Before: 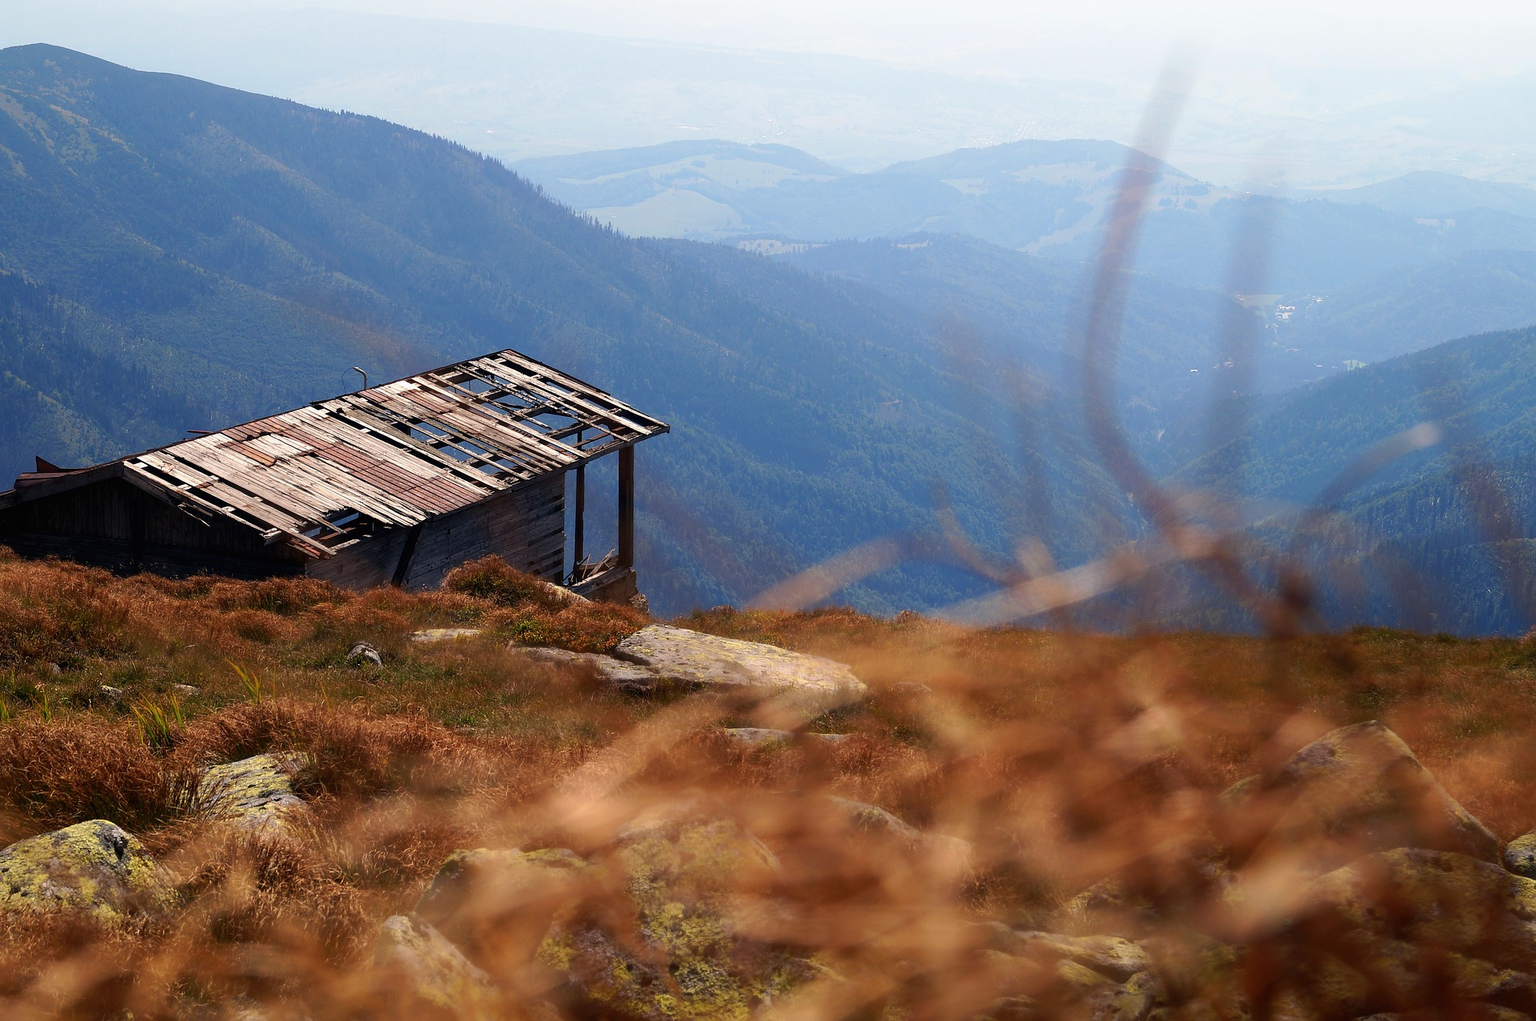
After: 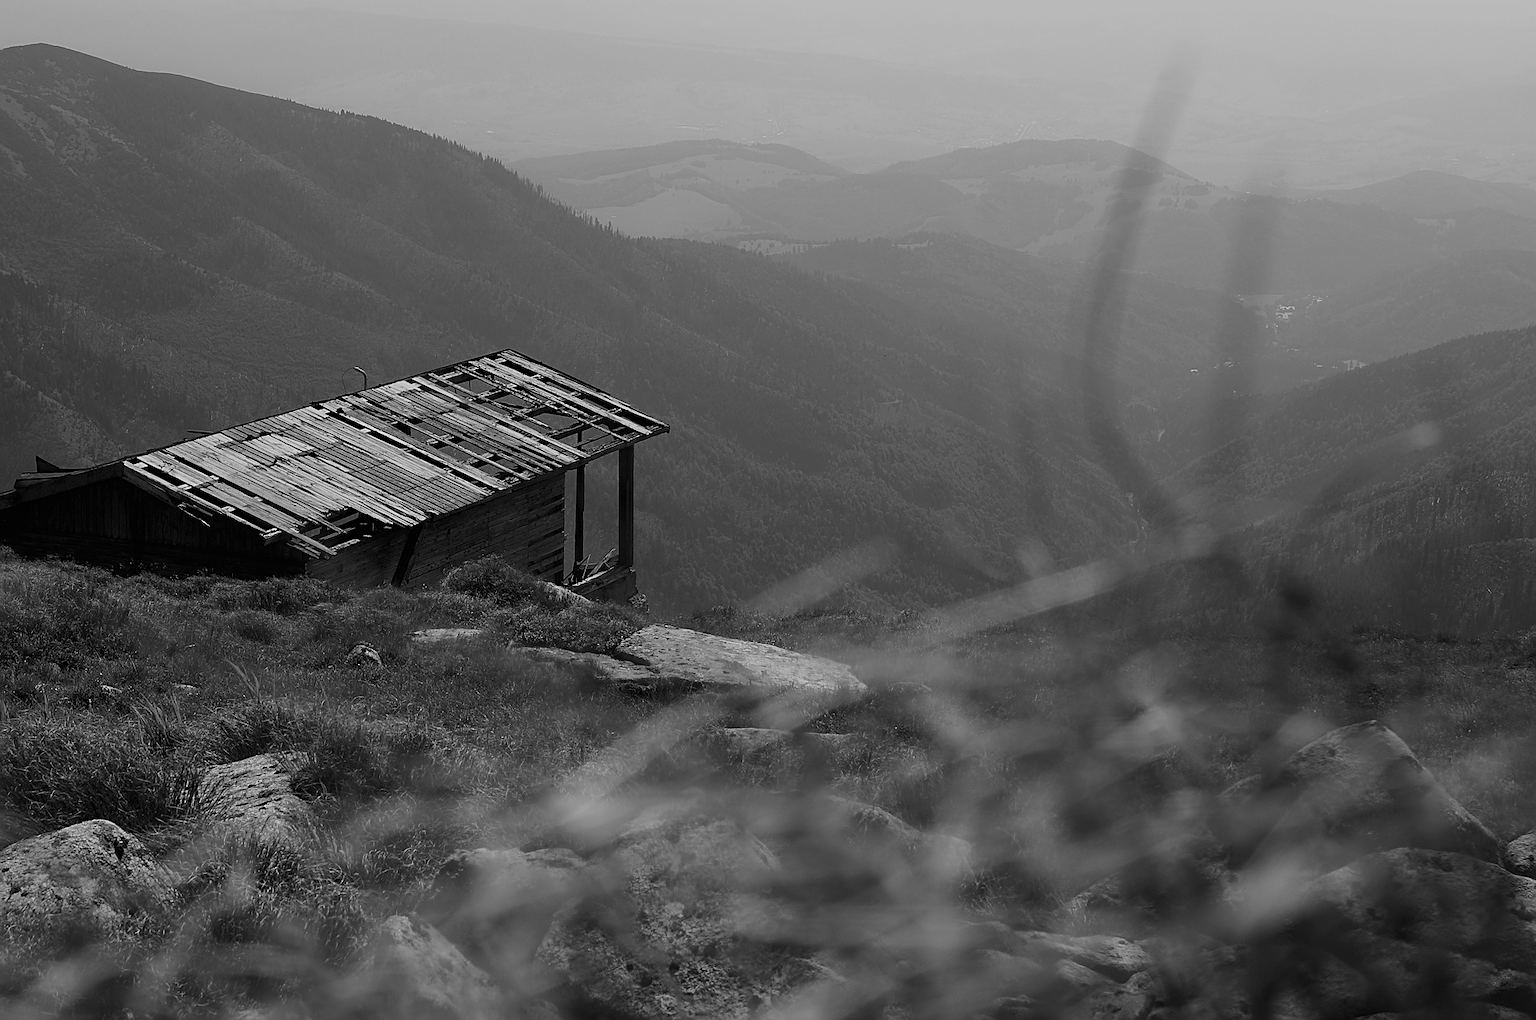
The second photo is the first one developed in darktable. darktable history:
color correction: saturation 0.5
sharpen: on, module defaults
monochrome: a 79.32, b 81.83, size 1.1
